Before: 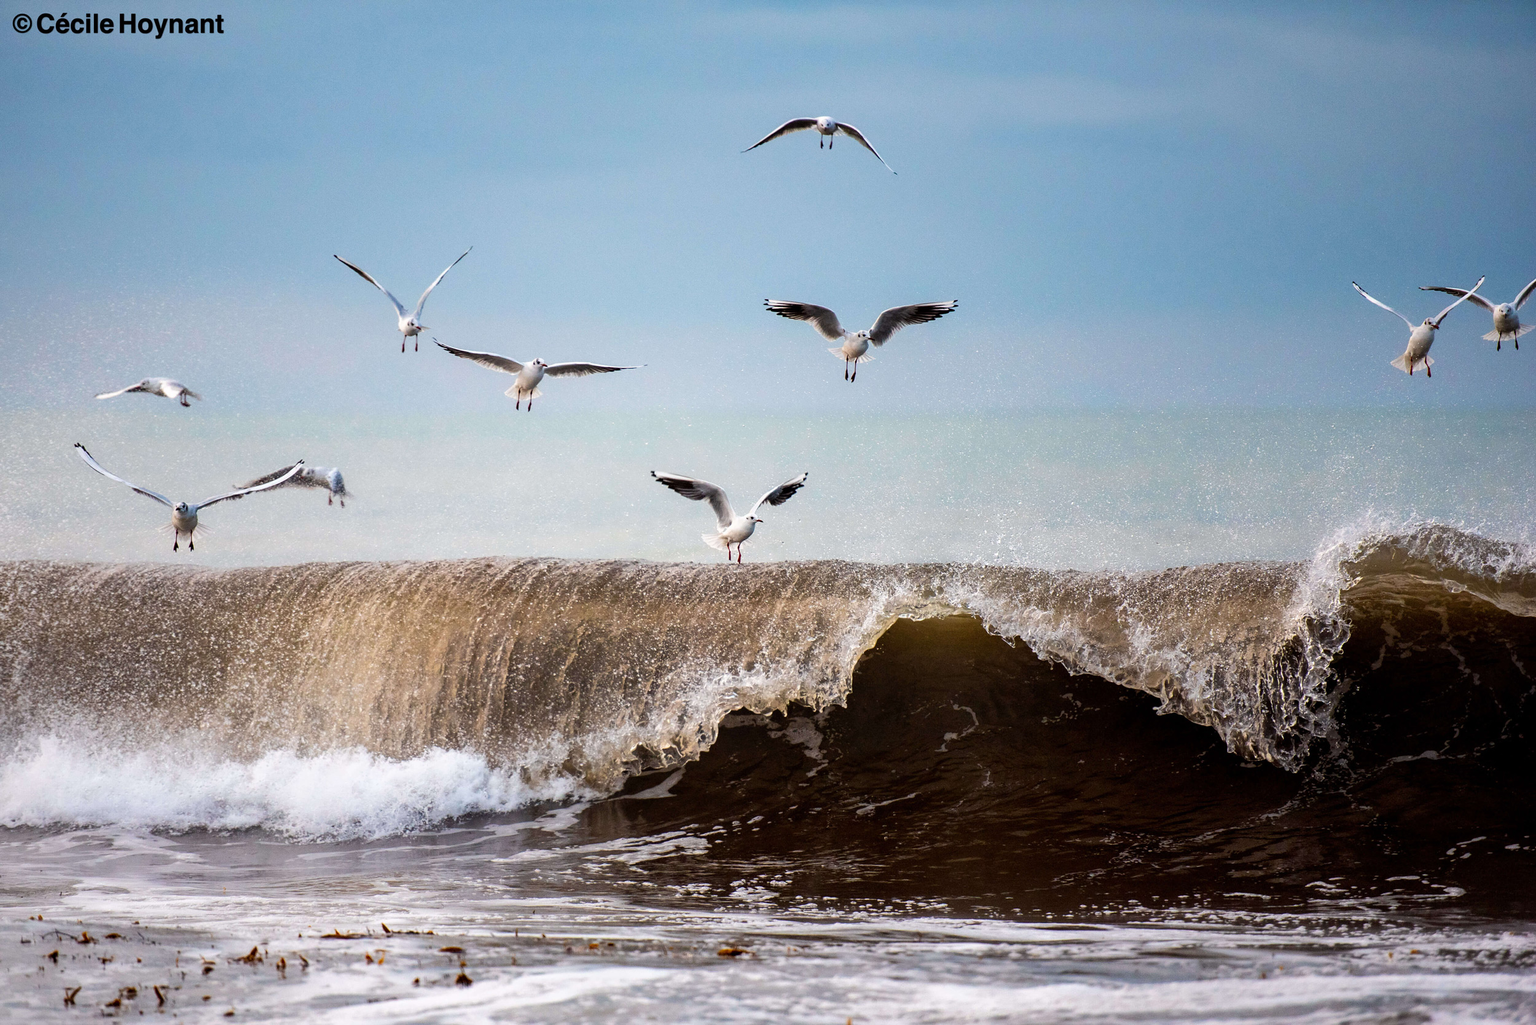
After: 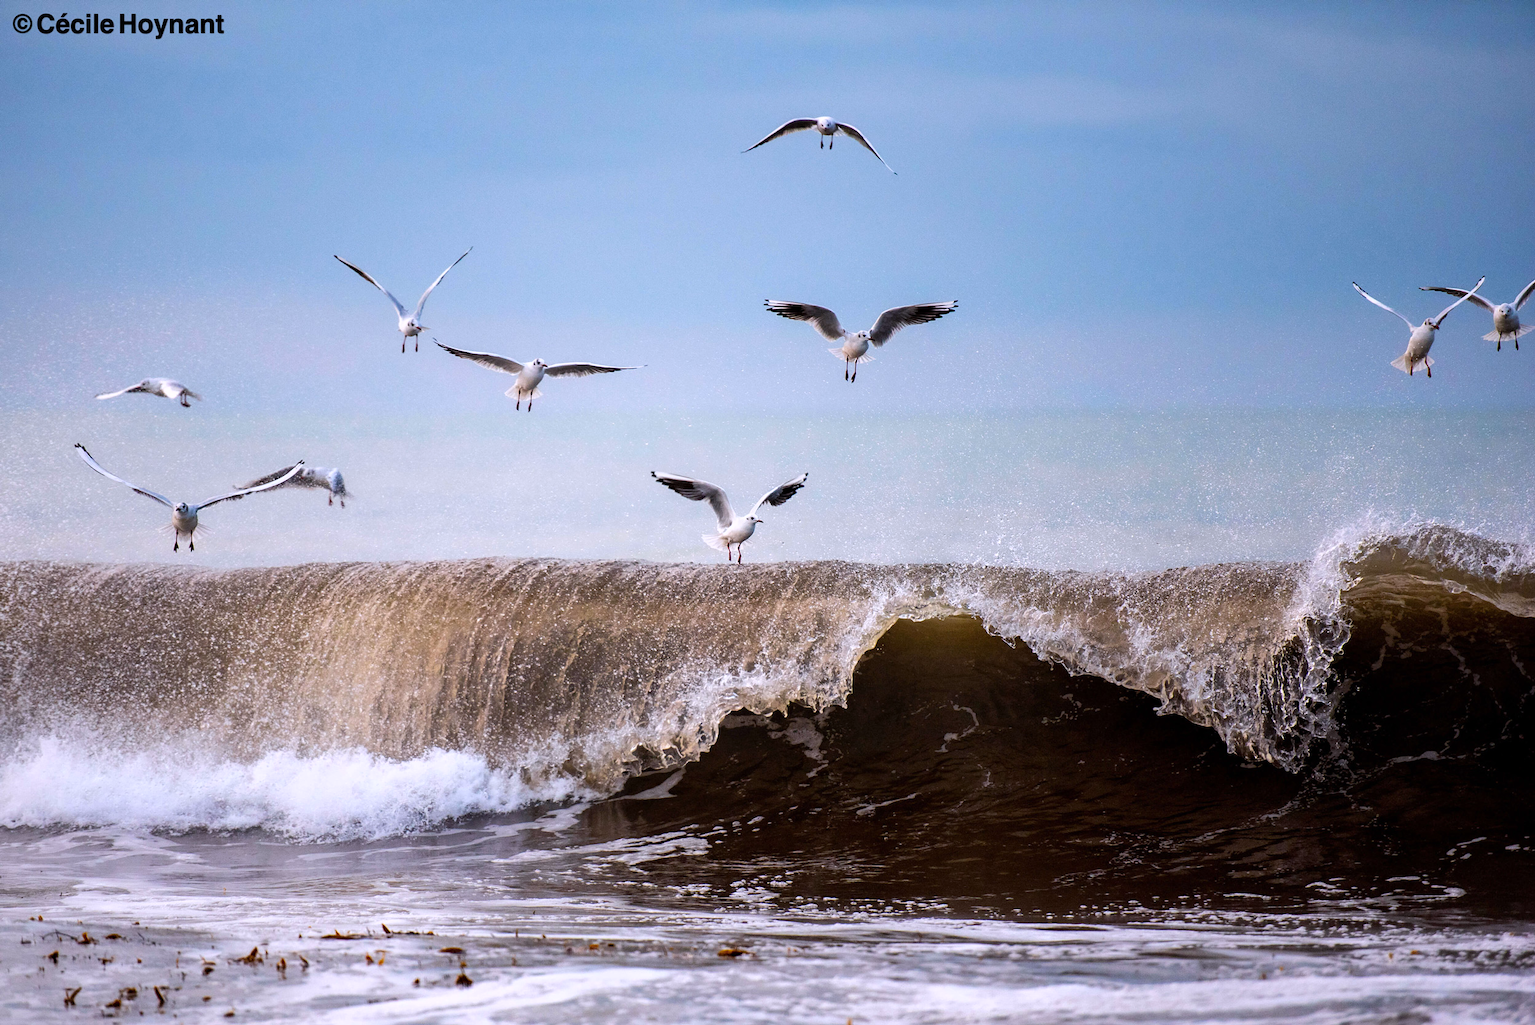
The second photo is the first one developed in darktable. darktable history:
white balance: red 1.004, blue 1.096
exposure: compensate highlight preservation false
